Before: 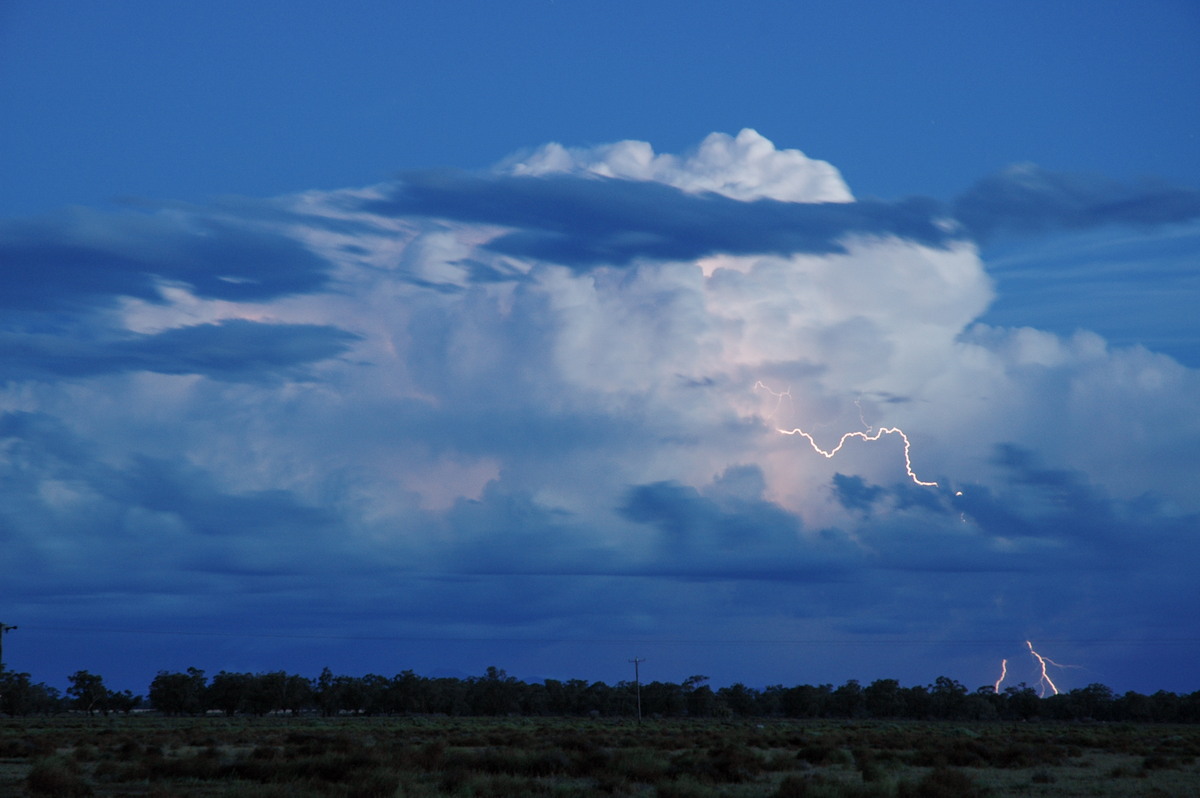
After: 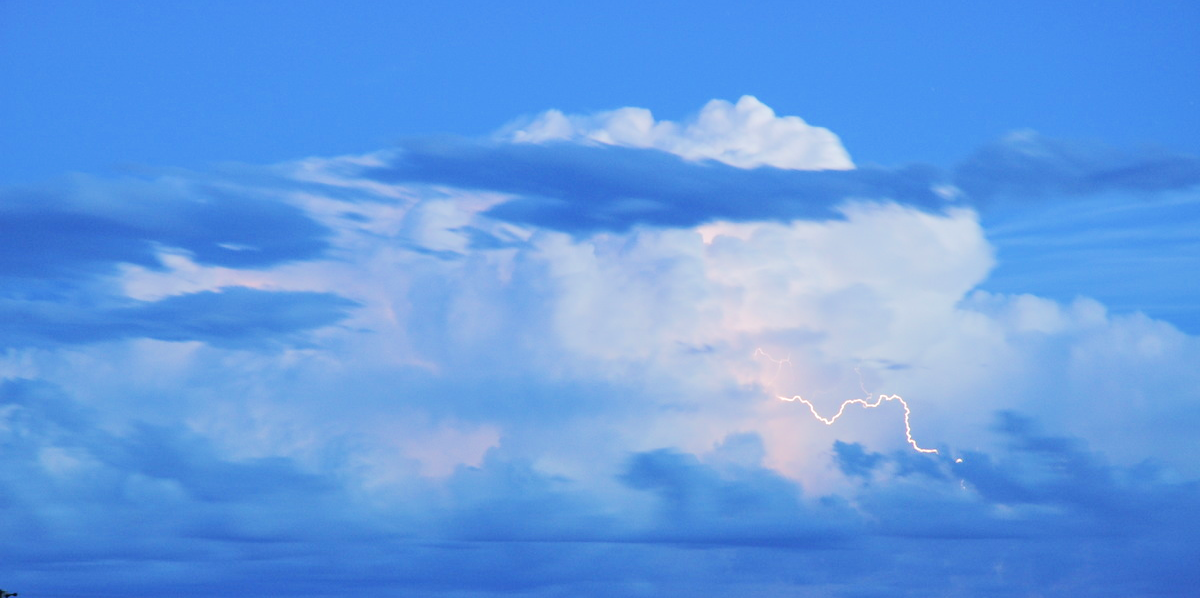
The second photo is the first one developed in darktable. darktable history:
crop: top 4.139%, bottom 20.88%
tone equalizer: -7 EV 0.145 EV, -6 EV 0.62 EV, -5 EV 1.12 EV, -4 EV 1.34 EV, -3 EV 1.12 EV, -2 EV 0.6 EV, -1 EV 0.164 EV, edges refinement/feathering 500, mask exposure compensation -1.57 EV, preserve details no
levels: mode automatic
